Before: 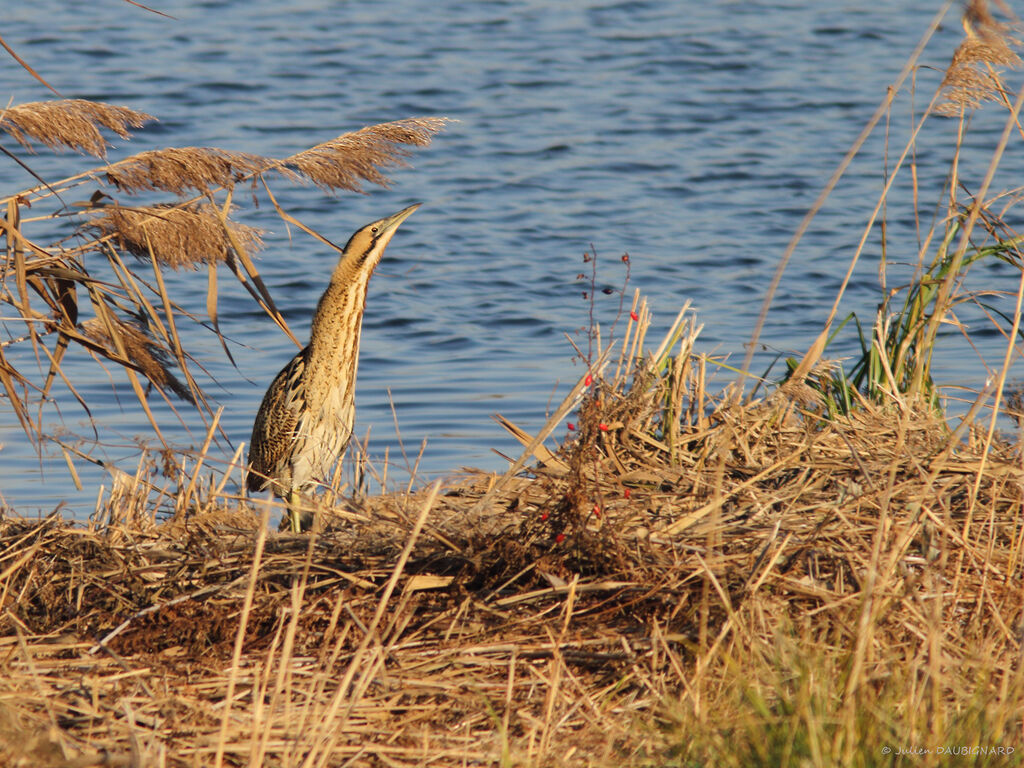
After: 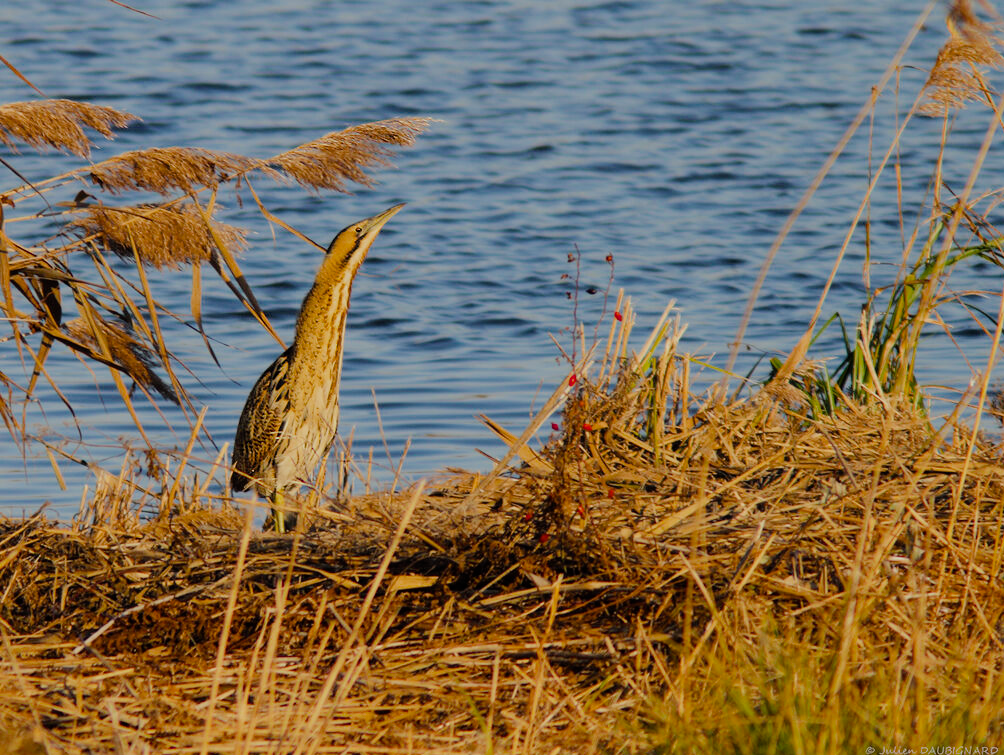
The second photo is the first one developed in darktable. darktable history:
crop: left 1.647%, right 0.269%, bottom 1.573%
filmic rgb: black relative exposure -7.65 EV, white relative exposure 4.56 EV, hardness 3.61
color balance rgb: perceptual saturation grading › global saturation 19.47%, saturation formula JzAzBz (2021)
